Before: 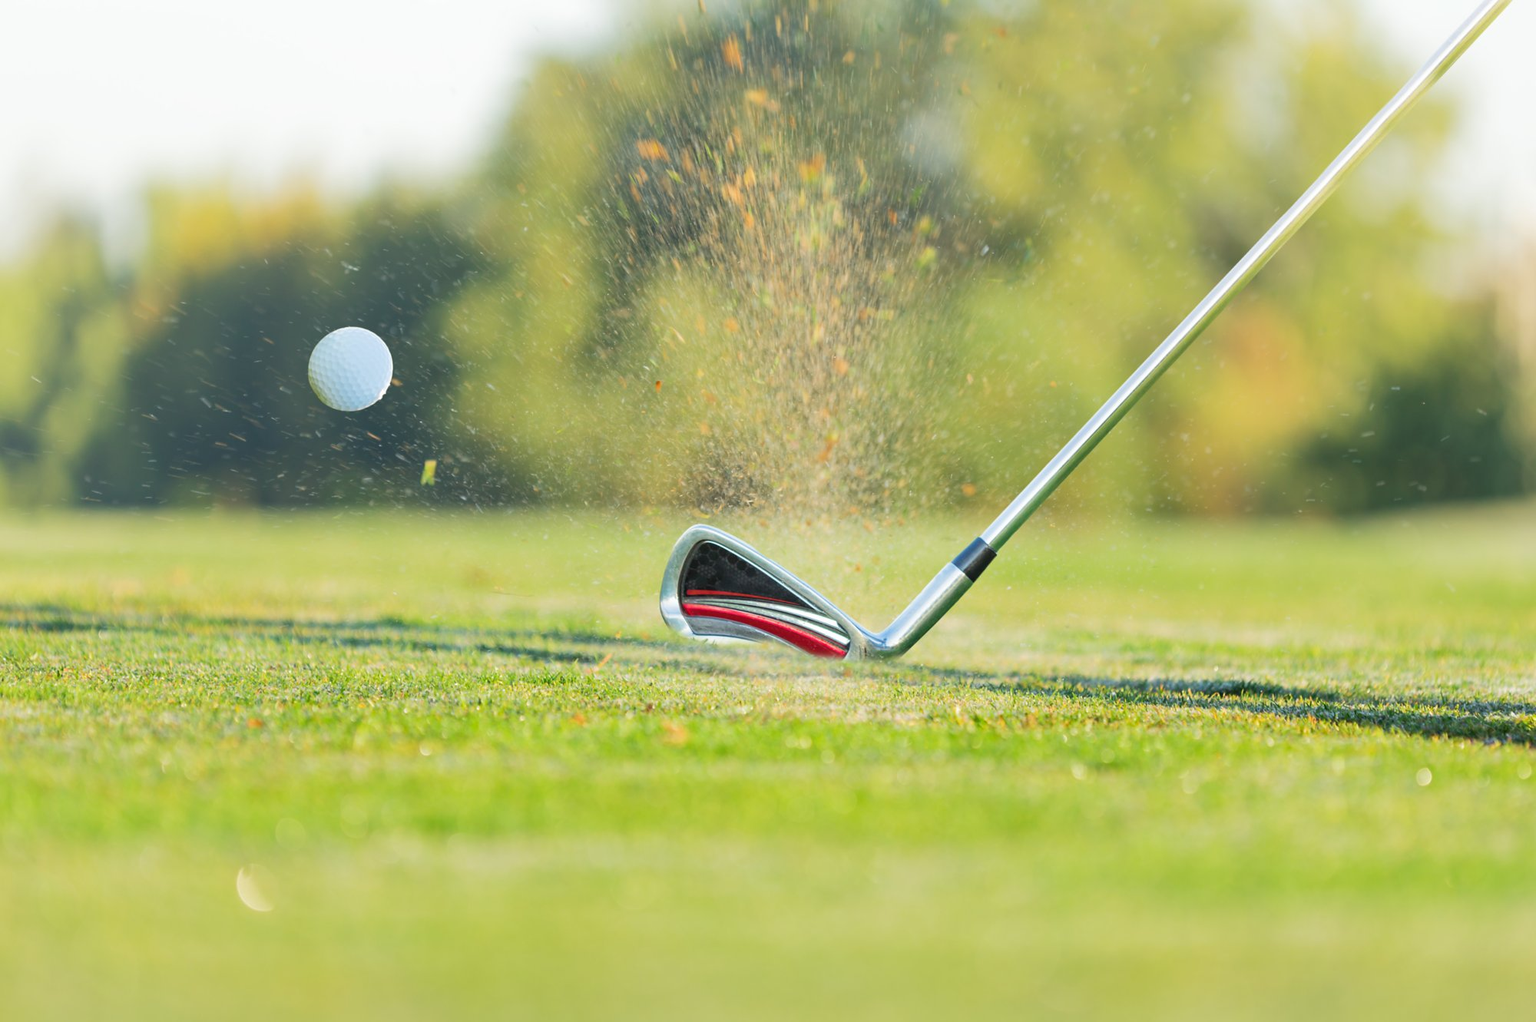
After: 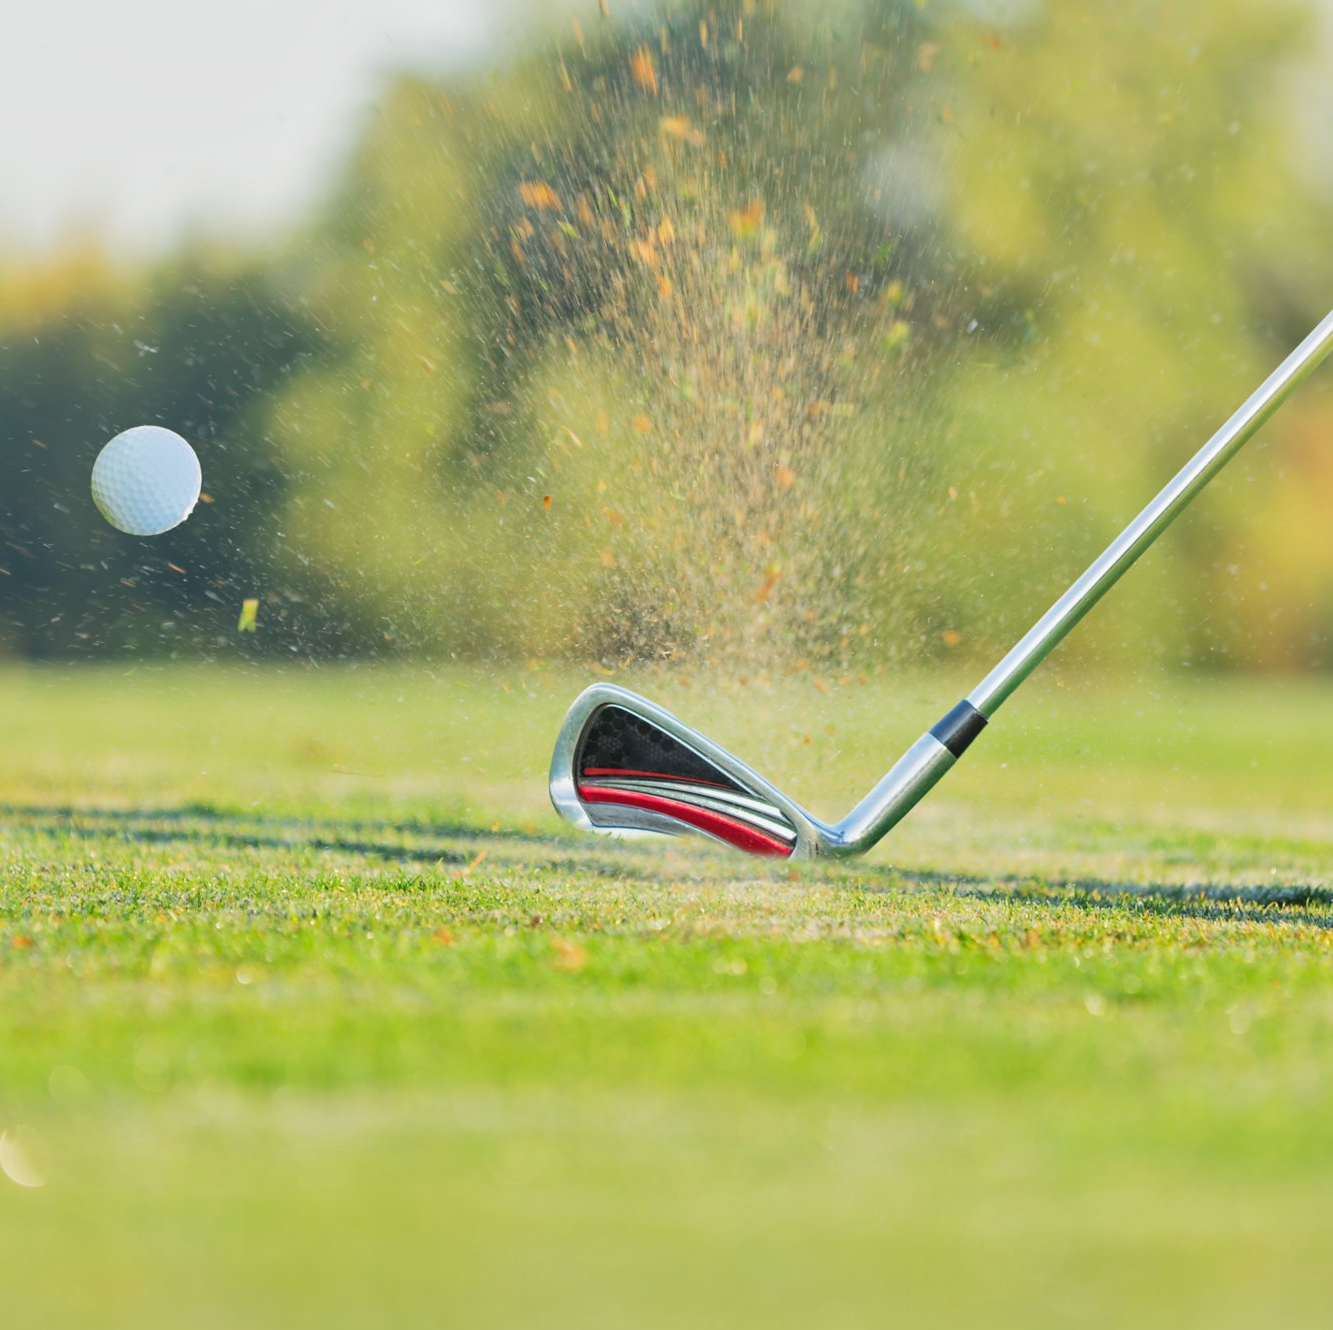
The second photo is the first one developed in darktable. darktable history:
tone equalizer: -8 EV -0.002 EV, -7 EV 0.005 EV, -6 EV -0.009 EV, -5 EV 0.011 EV, -4 EV -0.012 EV, -3 EV 0.007 EV, -2 EV -0.062 EV, -1 EV -0.293 EV, +0 EV -0.582 EV, smoothing diameter 2%, edges refinement/feathering 20, mask exposure compensation -1.57 EV, filter diffusion 5
crop and rotate: left 15.546%, right 17.787%
